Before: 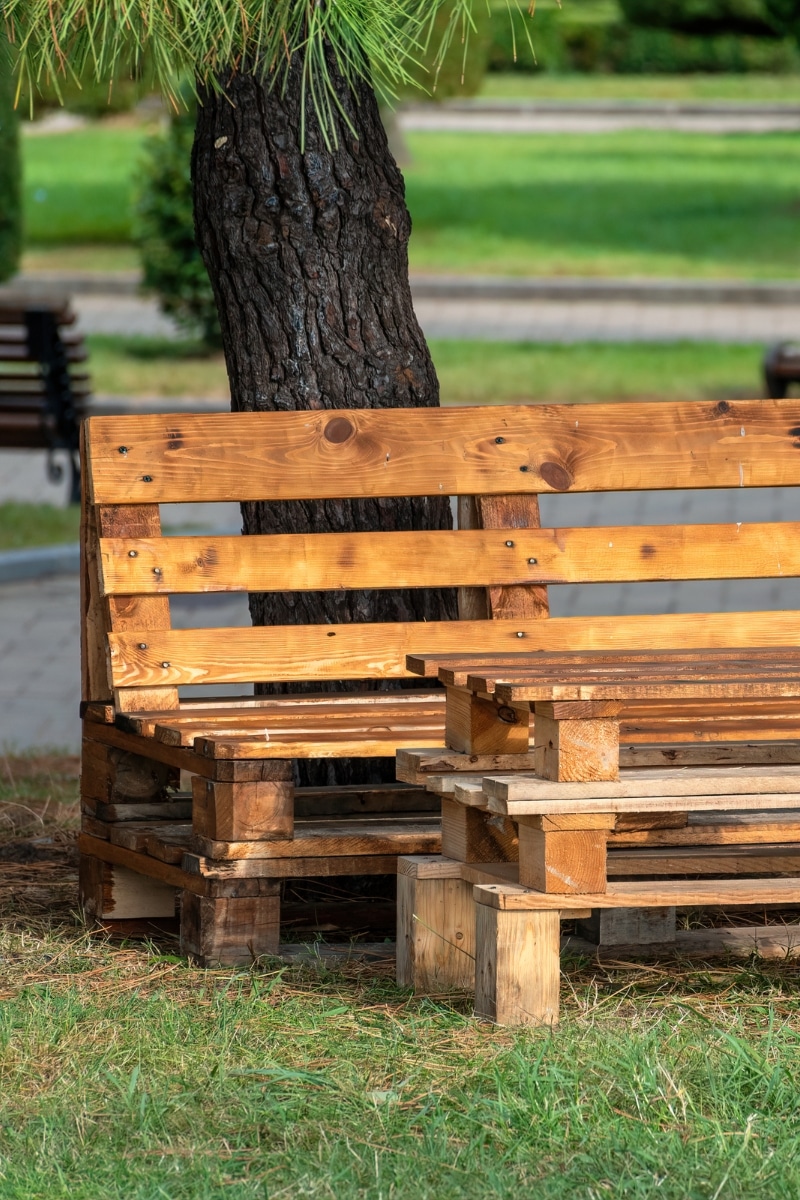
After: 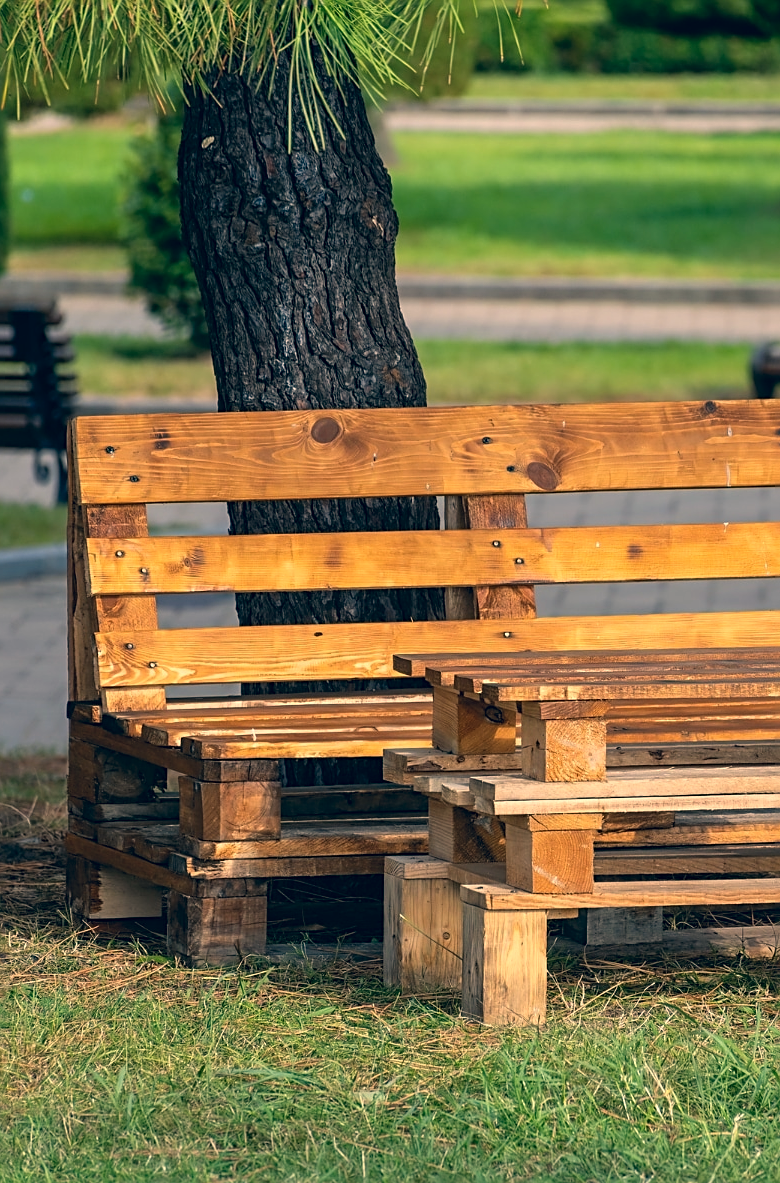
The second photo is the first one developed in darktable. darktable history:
color correction: highlights a* 10.27, highlights b* 14.47, shadows a* -10.27, shadows b* -15.11
crop and rotate: left 1.745%, right 0.695%, bottom 1.378%
exposure: compensate exposure bias true, compensate highlight preservation false
sharpen: on, module defaults
